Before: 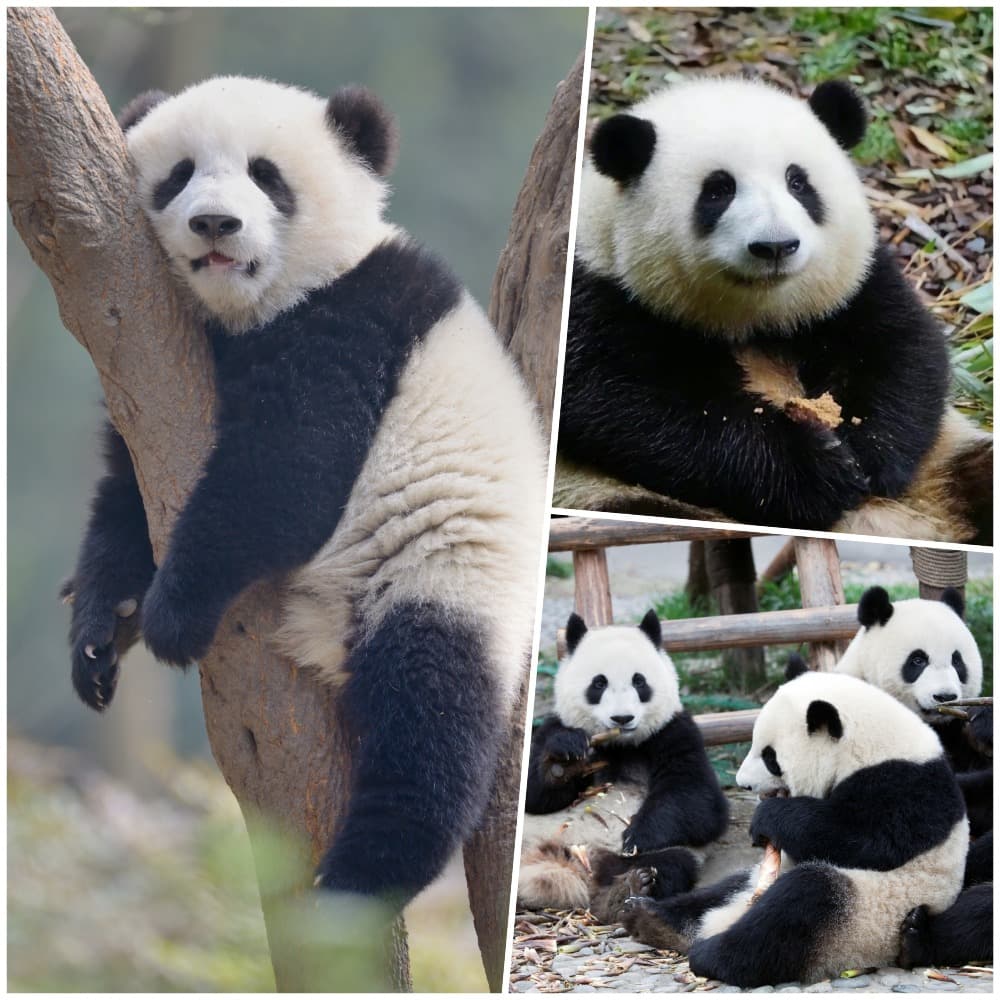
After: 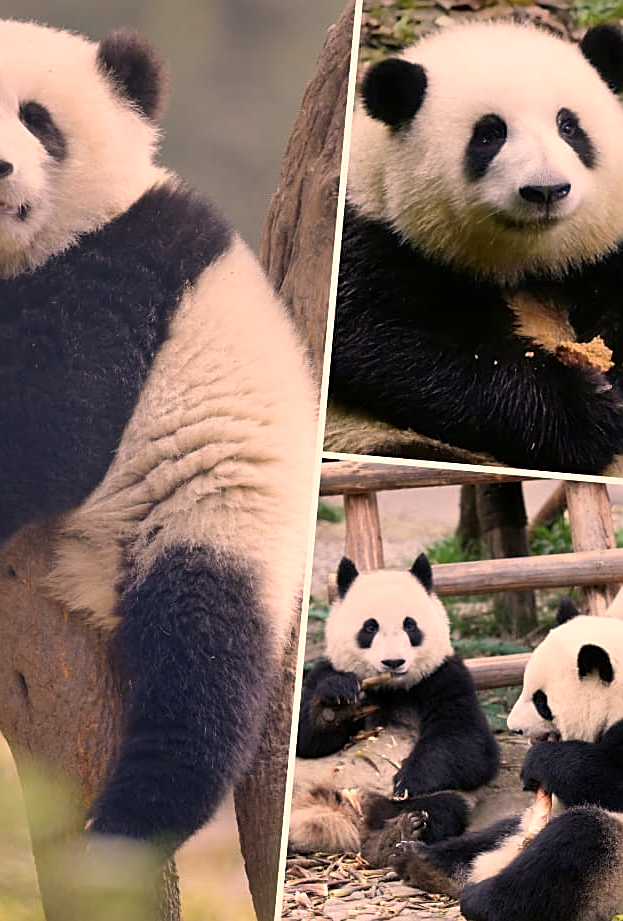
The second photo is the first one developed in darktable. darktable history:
sharpen: on, module defaults
crop and rotate: left 22.918%, top 5.629%, right 14.711%, bottom 2.247%
color correction: highlights a* 17.88, highlights b* 18.79
tone equalizer: on, module defaults
